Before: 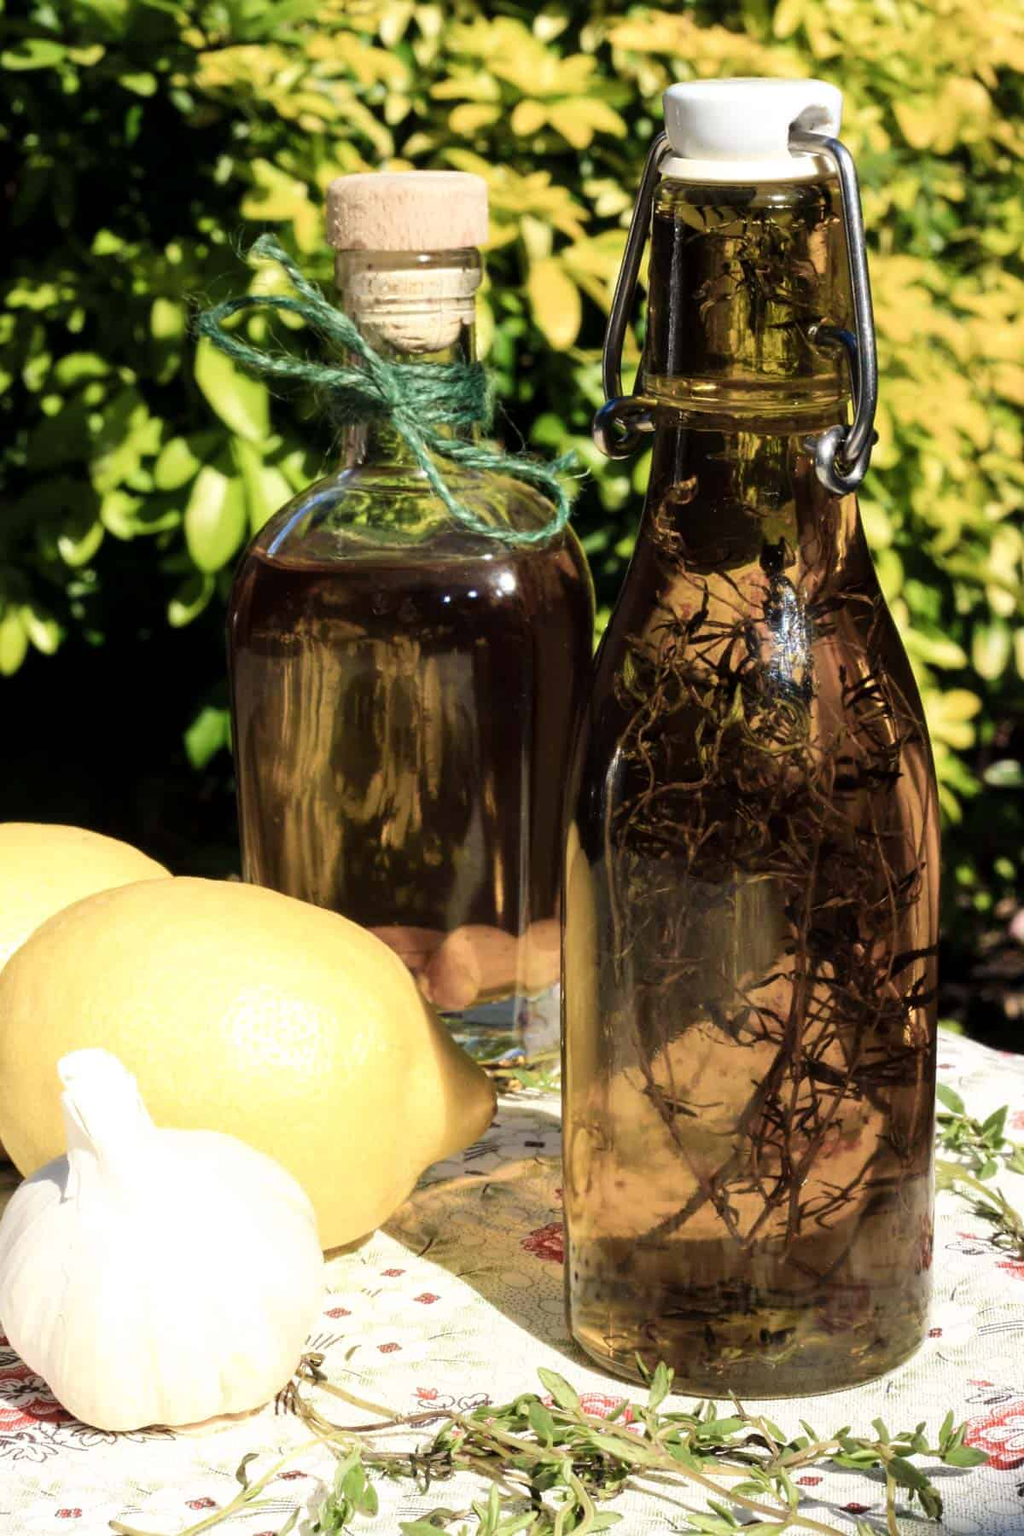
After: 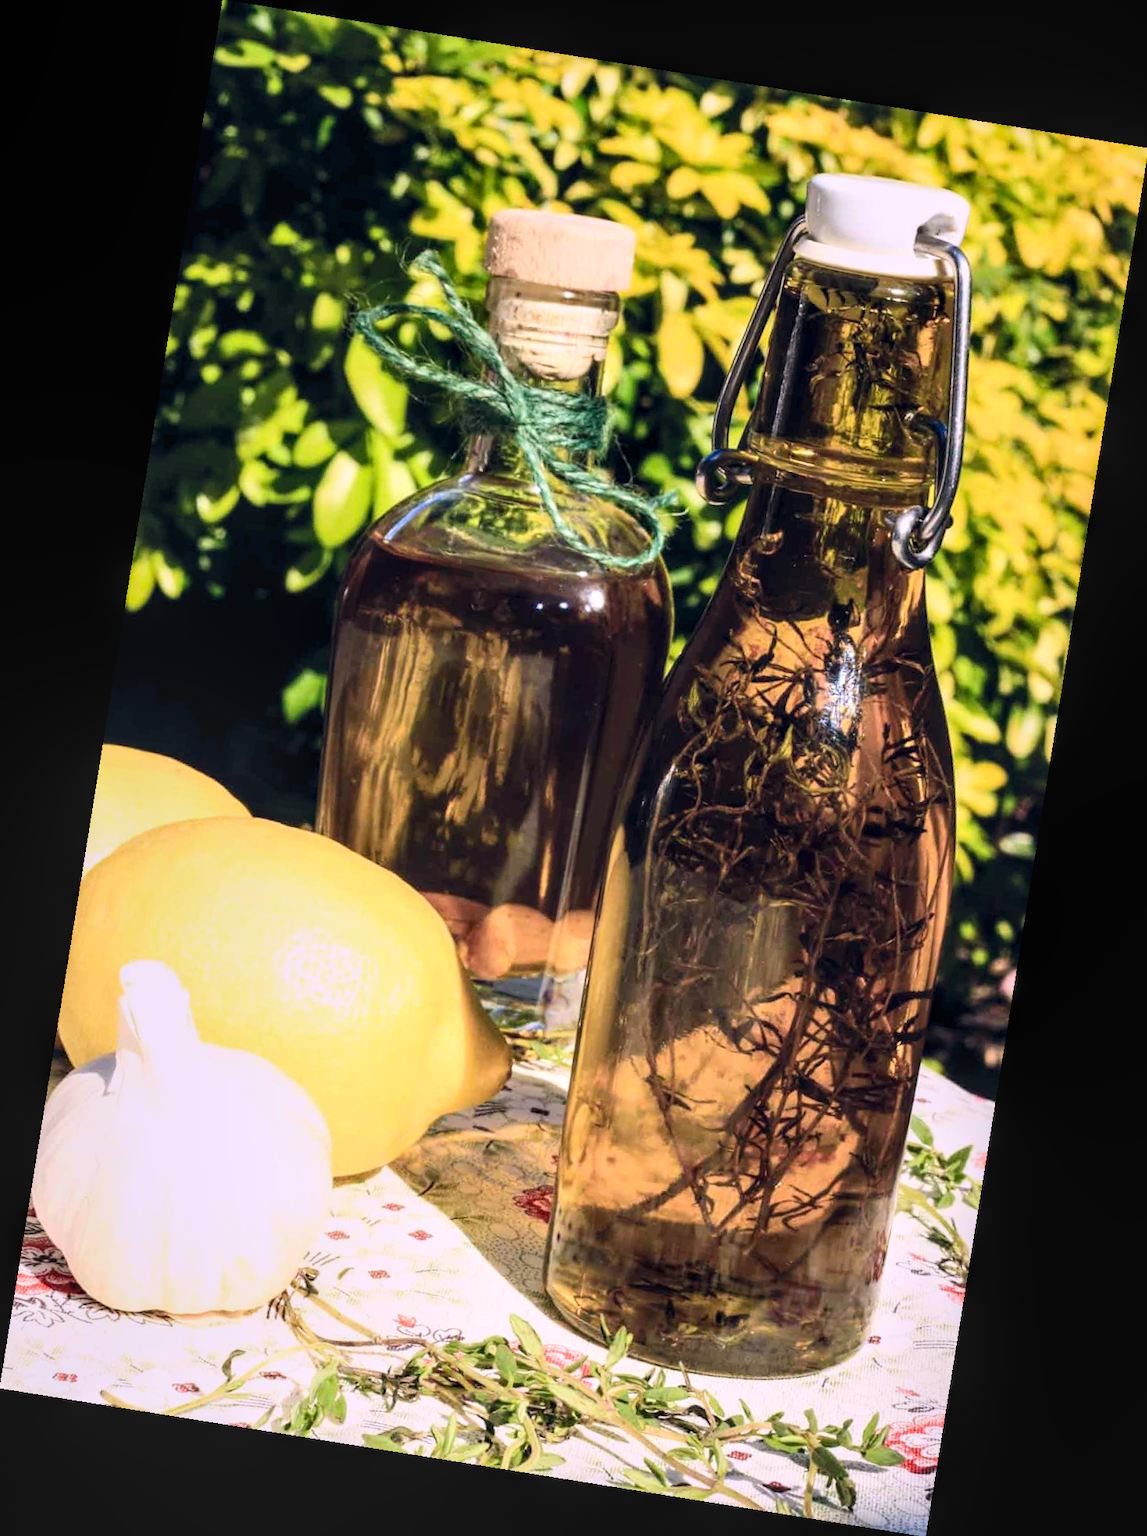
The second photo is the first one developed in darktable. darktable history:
local contrast: on, module defaults
white balance: red 1.004, blue 1.096
color balance rgb: shadows lift › hue 87.51°, highlights gain › chroma 1.62%, highlights gain › hue 55.1°, global offset › chroma 0.06%, global offset › hue 253.66°, linear chroma grading › global chroma 0.5%
contrast brightness saturation: contrast 0.2, brightness 0.16, saturation 0.22
rotate and perspective: rotation 9.12°, automatic cropping off
